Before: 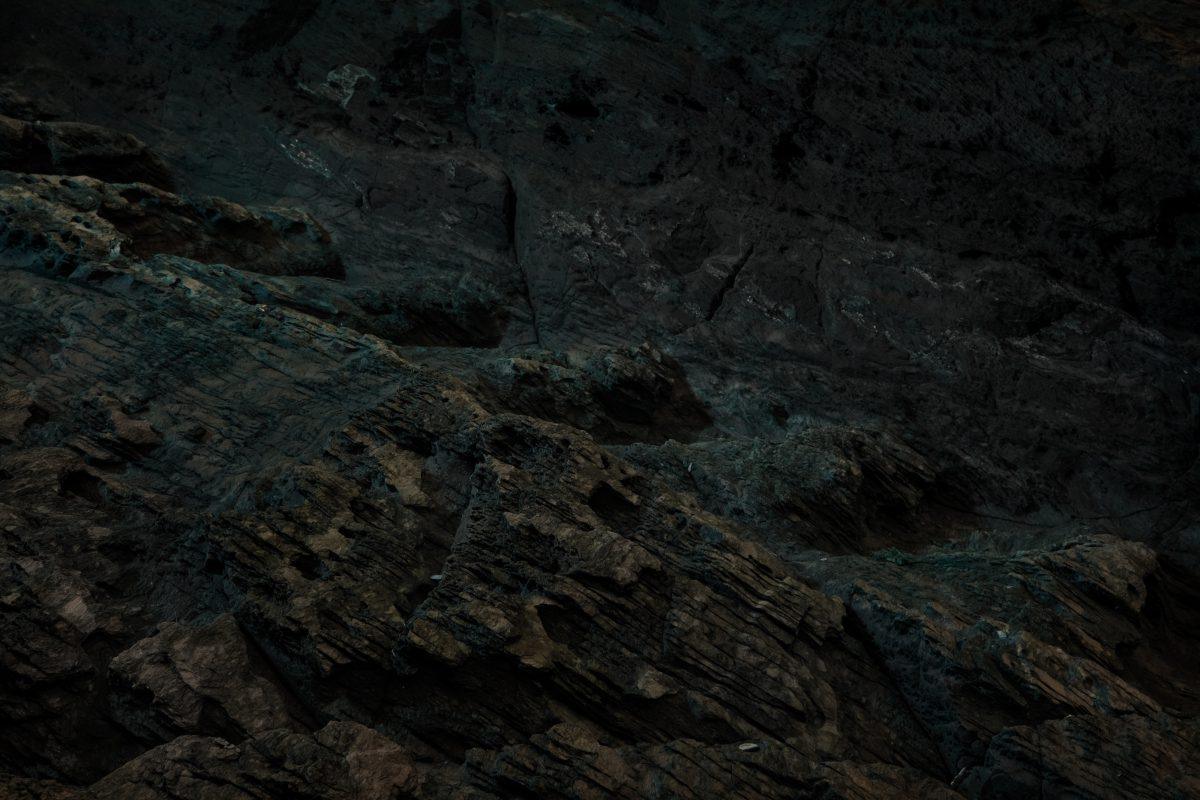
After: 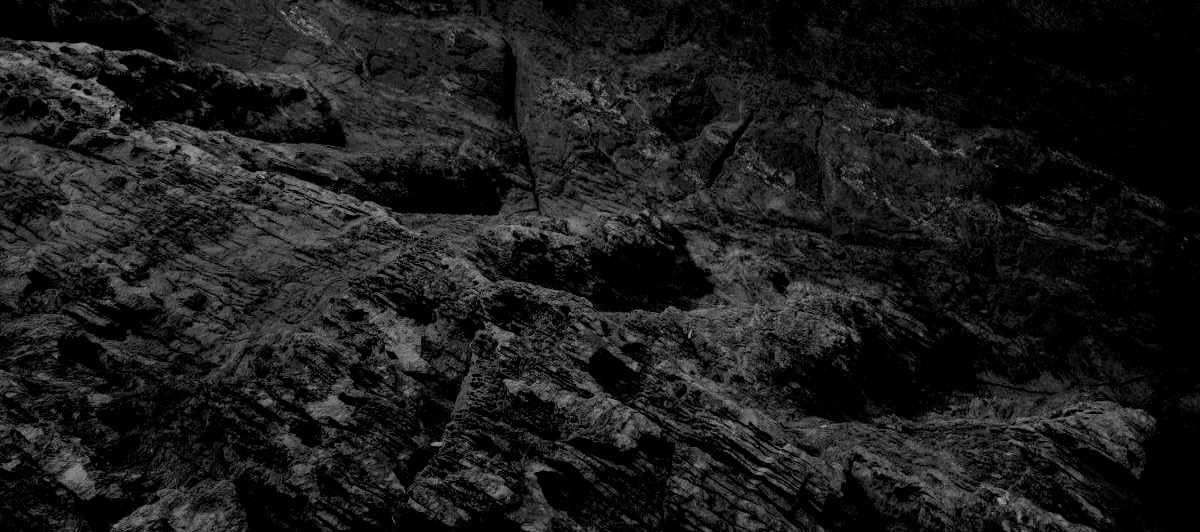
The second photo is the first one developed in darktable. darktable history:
monochrome: a 0, b 0, size 0.5, highlights 0.57
grain: on, module defaults
crop: top 16.727%, bottom 16.727%
filmic rgb: black relative exposure -7 EV, white relative exposure 6 EV, threshold 3 EV, target black luminance 0%, hardness 2.73, latitude 61.22%, contrast 0.691, highlights saturation mix 10%, shadows ↔ highlights balance -0.073%, preserve chrominance no, color science v4 (2020), iterations of high-quality reconstruction 10, contrast in shadows soft, contrast in highlights soft, enable highlight reconstruction true
local contrast: highlights 100%, shadows 100%, detail 131%, midtone range 0.2
tone equalizer: -7 EV 0.15 EV, -6 EV 0.6 EV, -5 EV 1.15 EV, -4 EV 1.33 EV, -3 EV 1.15 EV, -2 EV 0.6 EV, -1 EV 0.15 EV, mask exposure compensation -0.5 EV
color calibration: illuminant custom, x 0.363, y 0.385, temperature 4528.03 K
